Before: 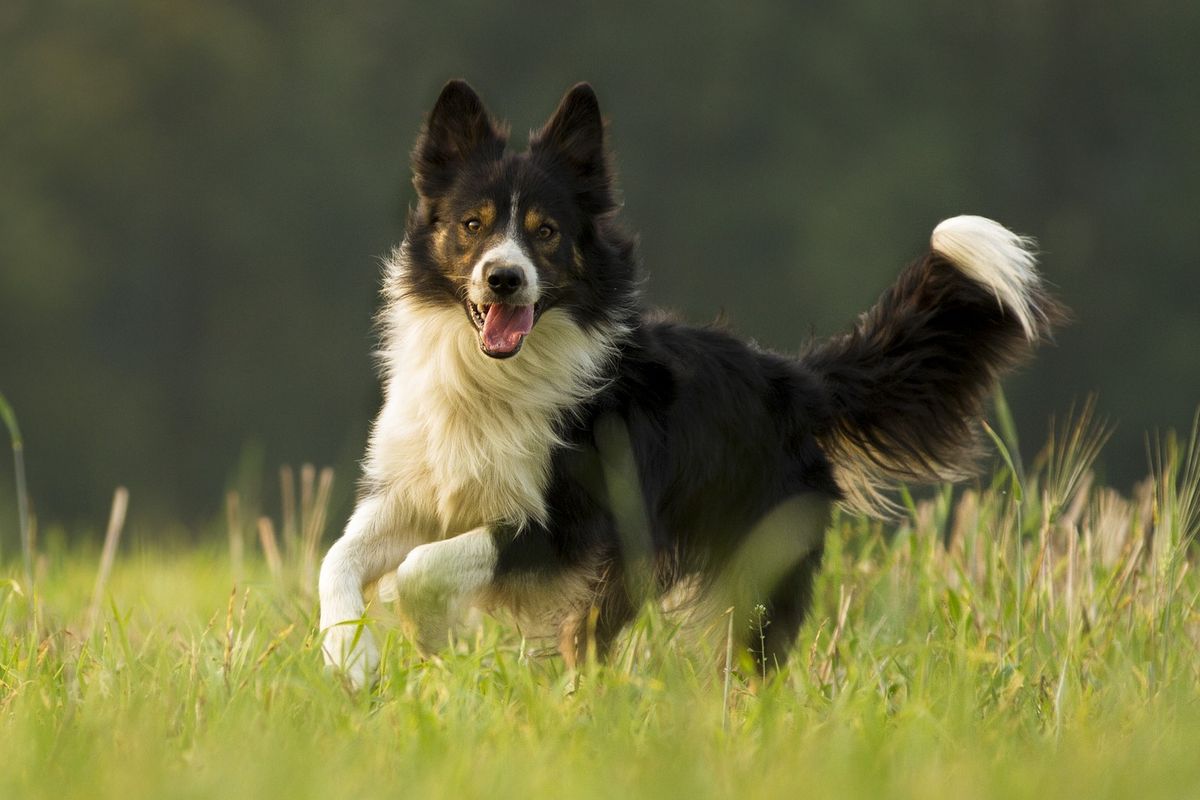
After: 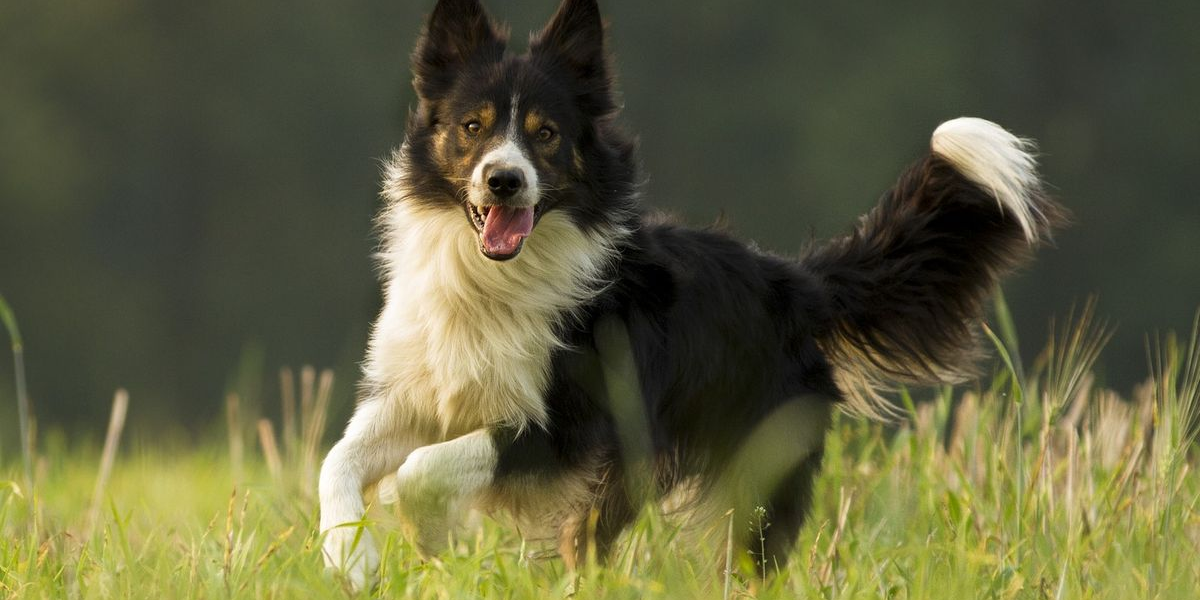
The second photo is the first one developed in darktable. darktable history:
crop and rotate: top 12.464%, bottom 12.515%
